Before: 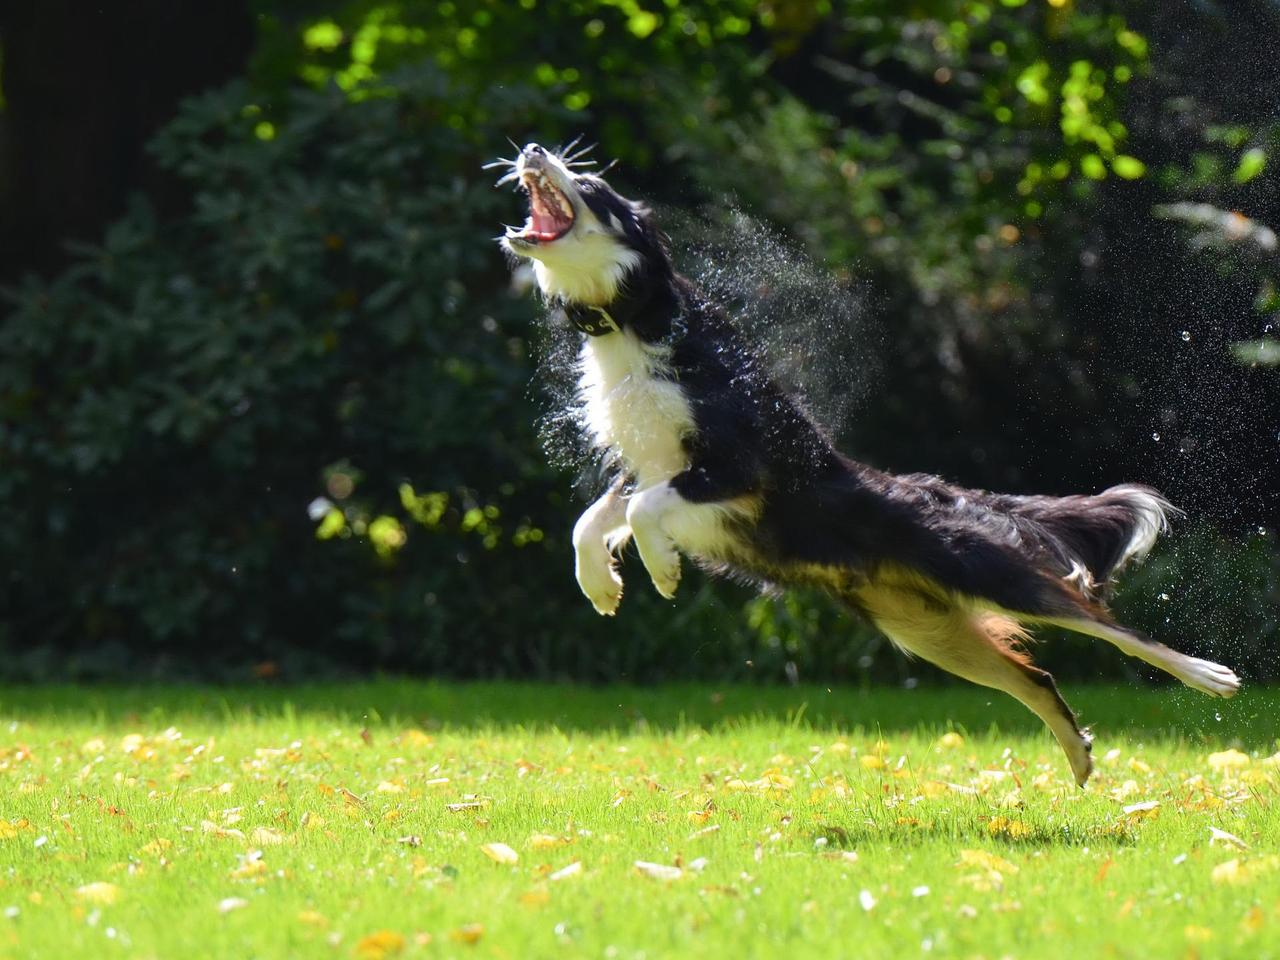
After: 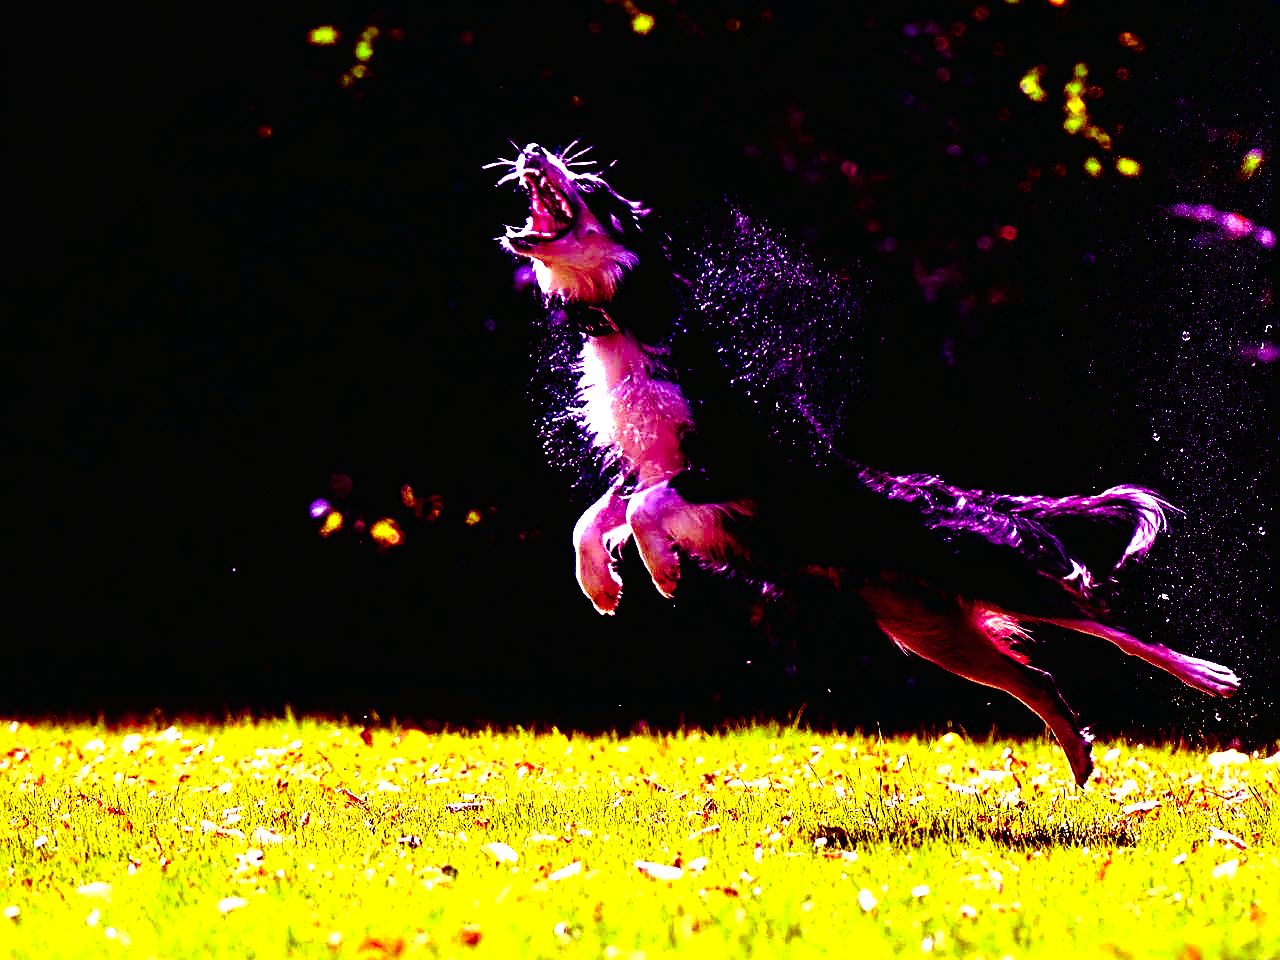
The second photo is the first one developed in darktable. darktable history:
sharpen: radius 3.025, amount 0.757
levels: levels [0, 0.374, 0.749]
color balance: mode lift, gamma, gain (sRGB), lift [1, 1, 0.101, 1]
tone curve: curves: ch0 [(0, 0) (0.003, 0.008) (0.011, 0.008) (0.025, 0.008) (0.044, 0.008) (0.069, 0.006) (0.1, 0.006) (0.136, 0.006) (0.177, 0.008) (0.224, 0.012) (0.277, 0.026) (0.335, 0.083) (0.399, 0.165) (0.468, 0.292) (0.543, 0.416) (0.623, 0.535) (0.709, 0.692) (0.801, 0.853) (0.898, 0.981) (1, 1)], preserve colors none
